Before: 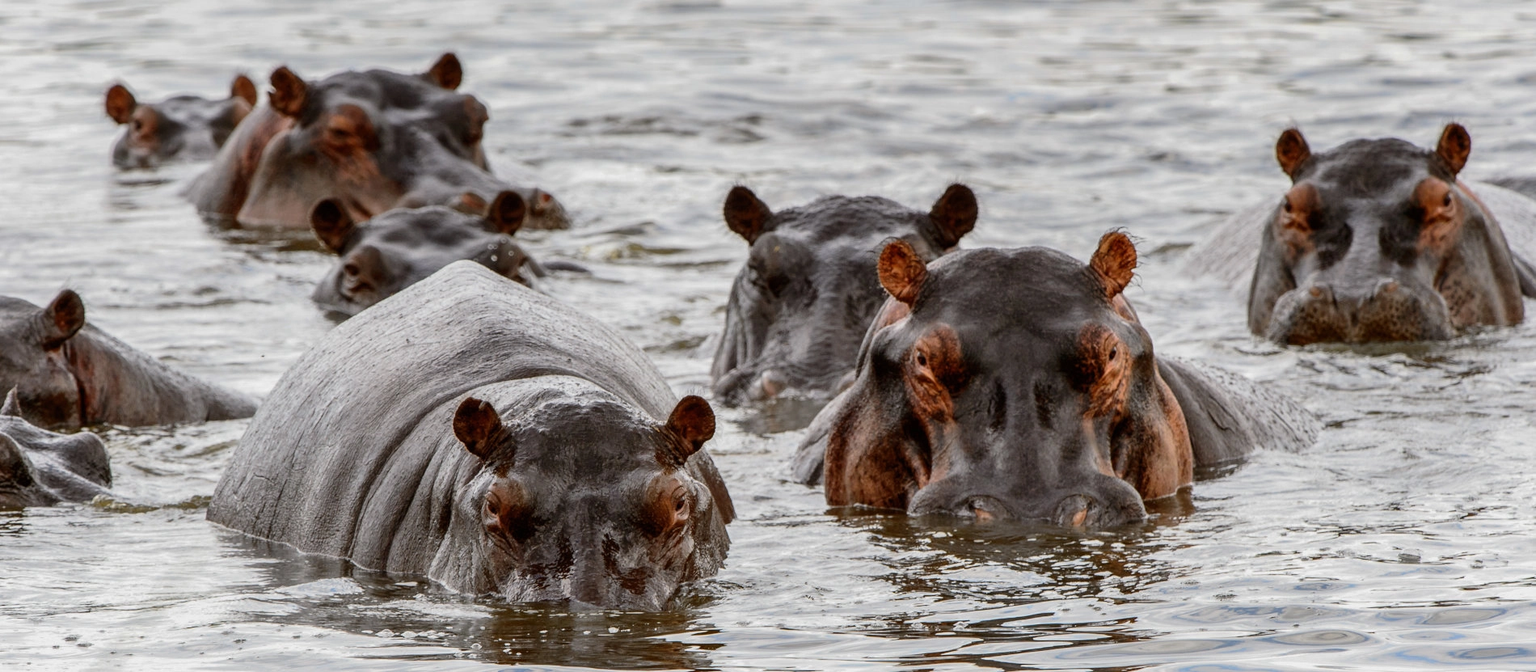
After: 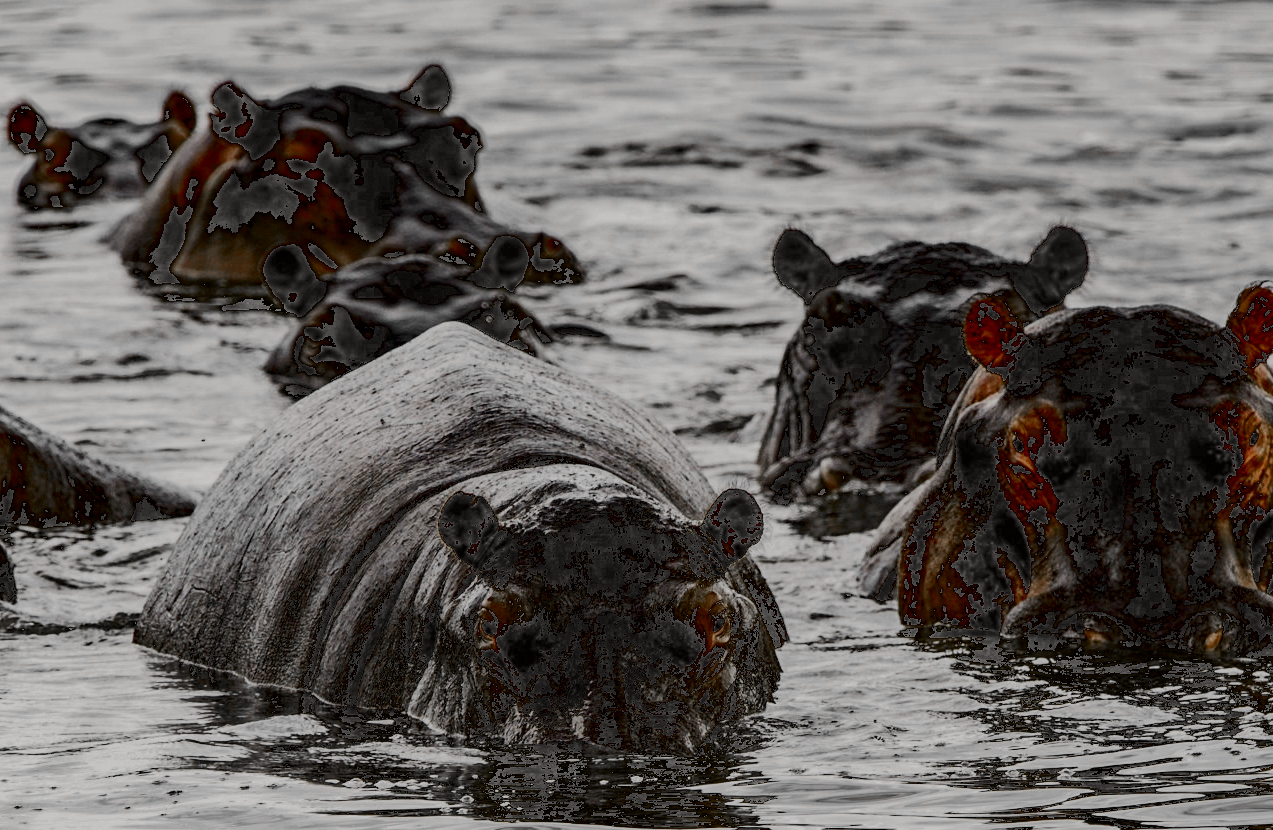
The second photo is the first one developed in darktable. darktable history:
exposure: black level correction 0.045, exposure -0.231 EV, compensate exposure bias true, compensate highlight preservation false
crop and rotate: left 6.516%, right 26.449%
contrast brightness saturation: contrast 0.097, brightness -0.258, saturation 0.146
color zones: curves: ch0 [(0, 0.497) (0.096, 0.361) (0.221, 0.538) (0.429, 0.5) (0.571, 0.5) (0.714, 0.5) (0.857, 0.5) (1, 0.497)]; ch1 [(0, 0.5) (0.143, 0.5) (0.257, -0.002) (0.429, 0.04) (0.571, -0.001) (0.714, -0.015) (0.857, 0.024) (1, 0.5)]
tone curve: curves: ch0 [(0, 0) (0.239, 0.248) (0.508, 0.606) (0.828, 0.878) (1, 1)]; ch1 [(0, 0) (0.401, 0.42) (0.45, 0.464) (0.492, 0.498) (0.511, 0.507) (0.561, 0.549) (0.688, 0.726) (1, 1)]; ch2 [(0, 0) (0.411, 0.433) (0.5, 0.504) (0.545, 0.574) (1, 1)], color space Lab, independent channels, preserve colors none
haze removal: strength 0.291, distance 0.25, compatibility mode true, adaptive false
filmic rgb: black relative exposure -7.65 EV, white relative exposure 4.56 EV, hardness 3.61, add noise in highlights 0.001, preserve chrominance max RGB, color science v3 (2019), use custom middle-gray values true, contrast in highlights soft
